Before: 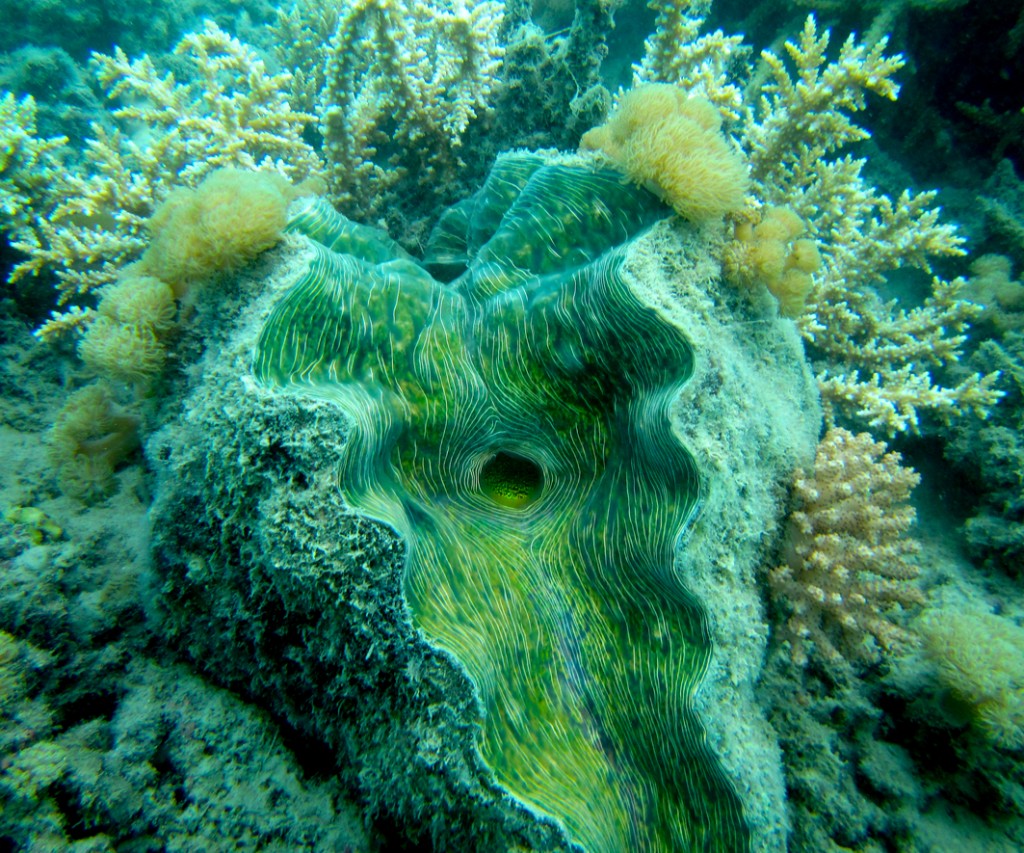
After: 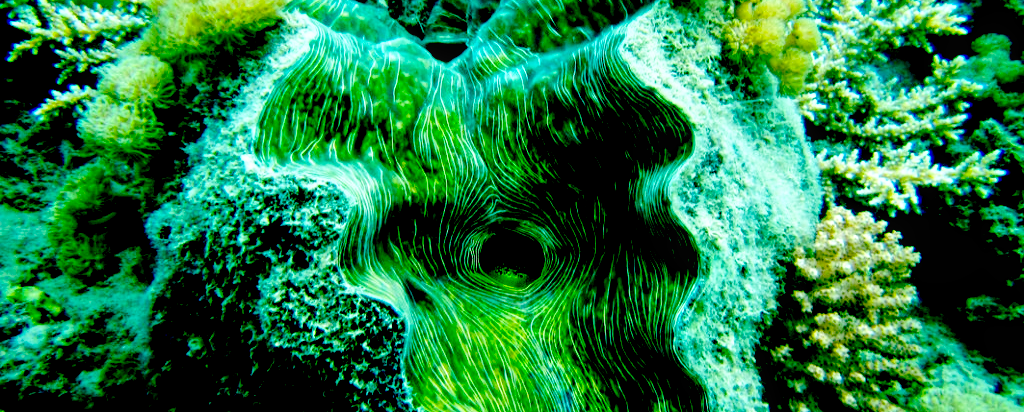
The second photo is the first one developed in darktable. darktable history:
exposure: black level correction 0.1, exposure -0.092 EV, compensate highlight preservation false
base curve: curves: ch0 [(0, 0) (0.028, 0.03) (0.121, 0.232) (0.46, 0.748) (0.859, 0.968) (1, 1)], preserve colors none
crop and rotate: top 26.056%, bottom 25.543%
tone equalizer: on, module defaults
local contrast: highlights 99%, shadows 86%, detail 160%, midtone range 0.2
